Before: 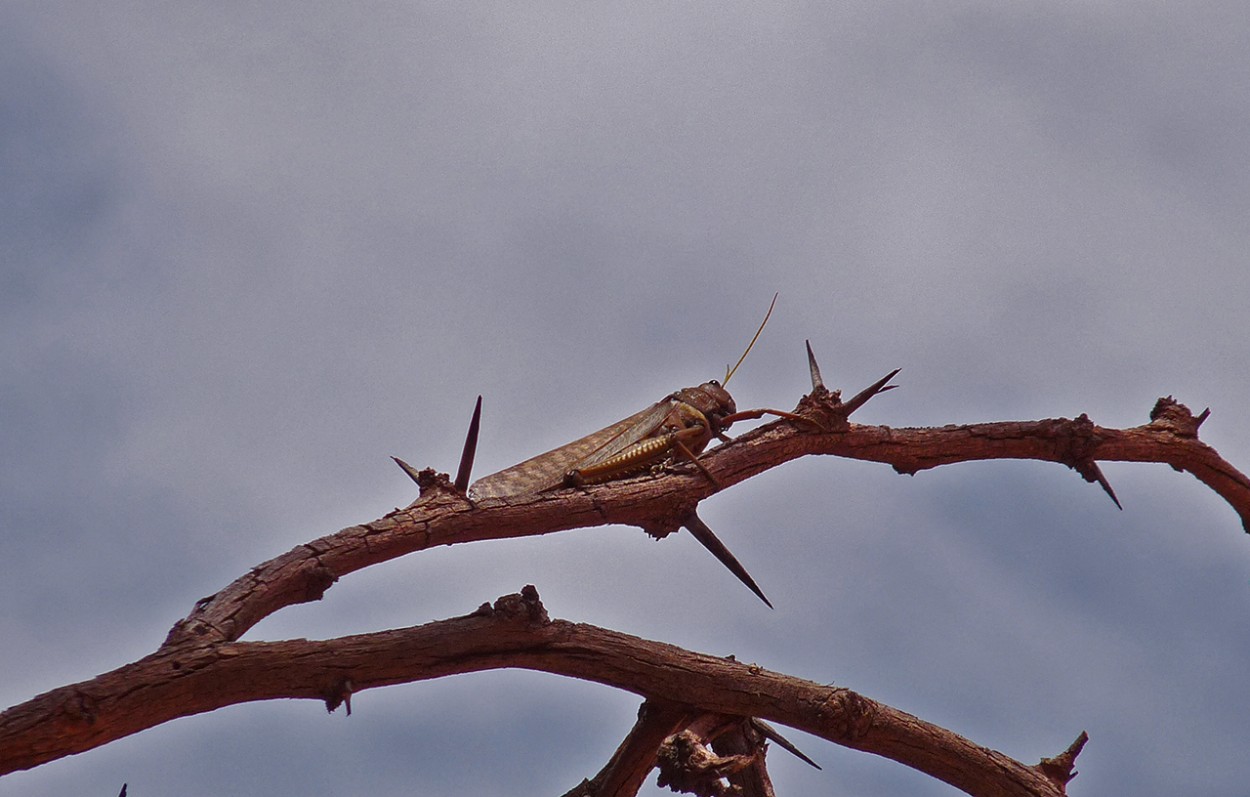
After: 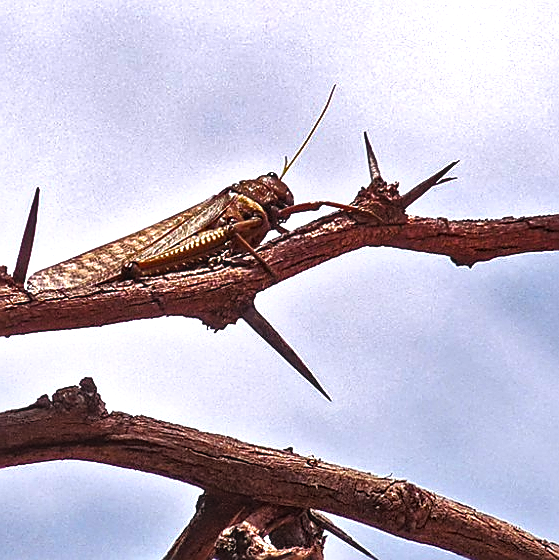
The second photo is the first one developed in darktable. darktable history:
color balance rgb: shadows lift › hue 87.74°, perceptual saturation grading › global saturation 0.371%
sharpen: amount 0.902
tone equalizer: -8 EV -1.08 EV, -7 EV -1.02 EV, -6 EV -0.832 EV, -5 EV -0.543 EV, -3 EV 0.563 EV, -2 EV 0.87 EV, -1 EV 1 EV, +0 EV 1.06 EV
crop: left 35.439%, top 26.207%, right 19.787%, bottom 3.424%
local contrast: on, module defaults
shadows and highlights: radius 262.59, soften with gaussian
exposure: black level correction -0.002, exposure 0.533 EV, compensate highlight preservation false
